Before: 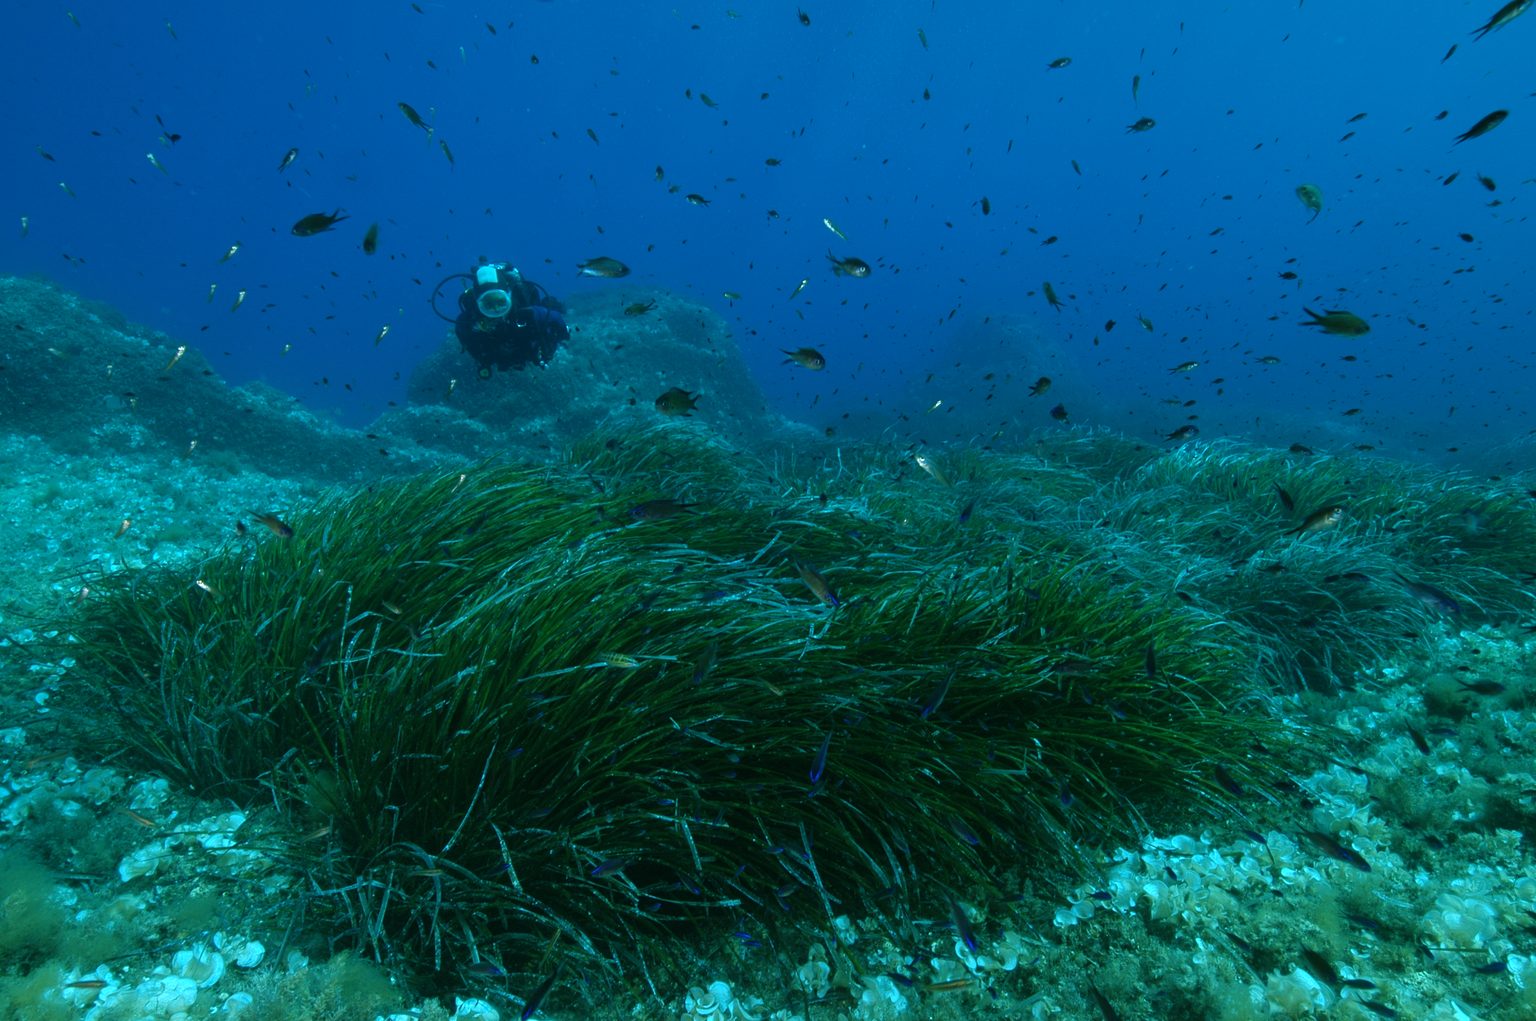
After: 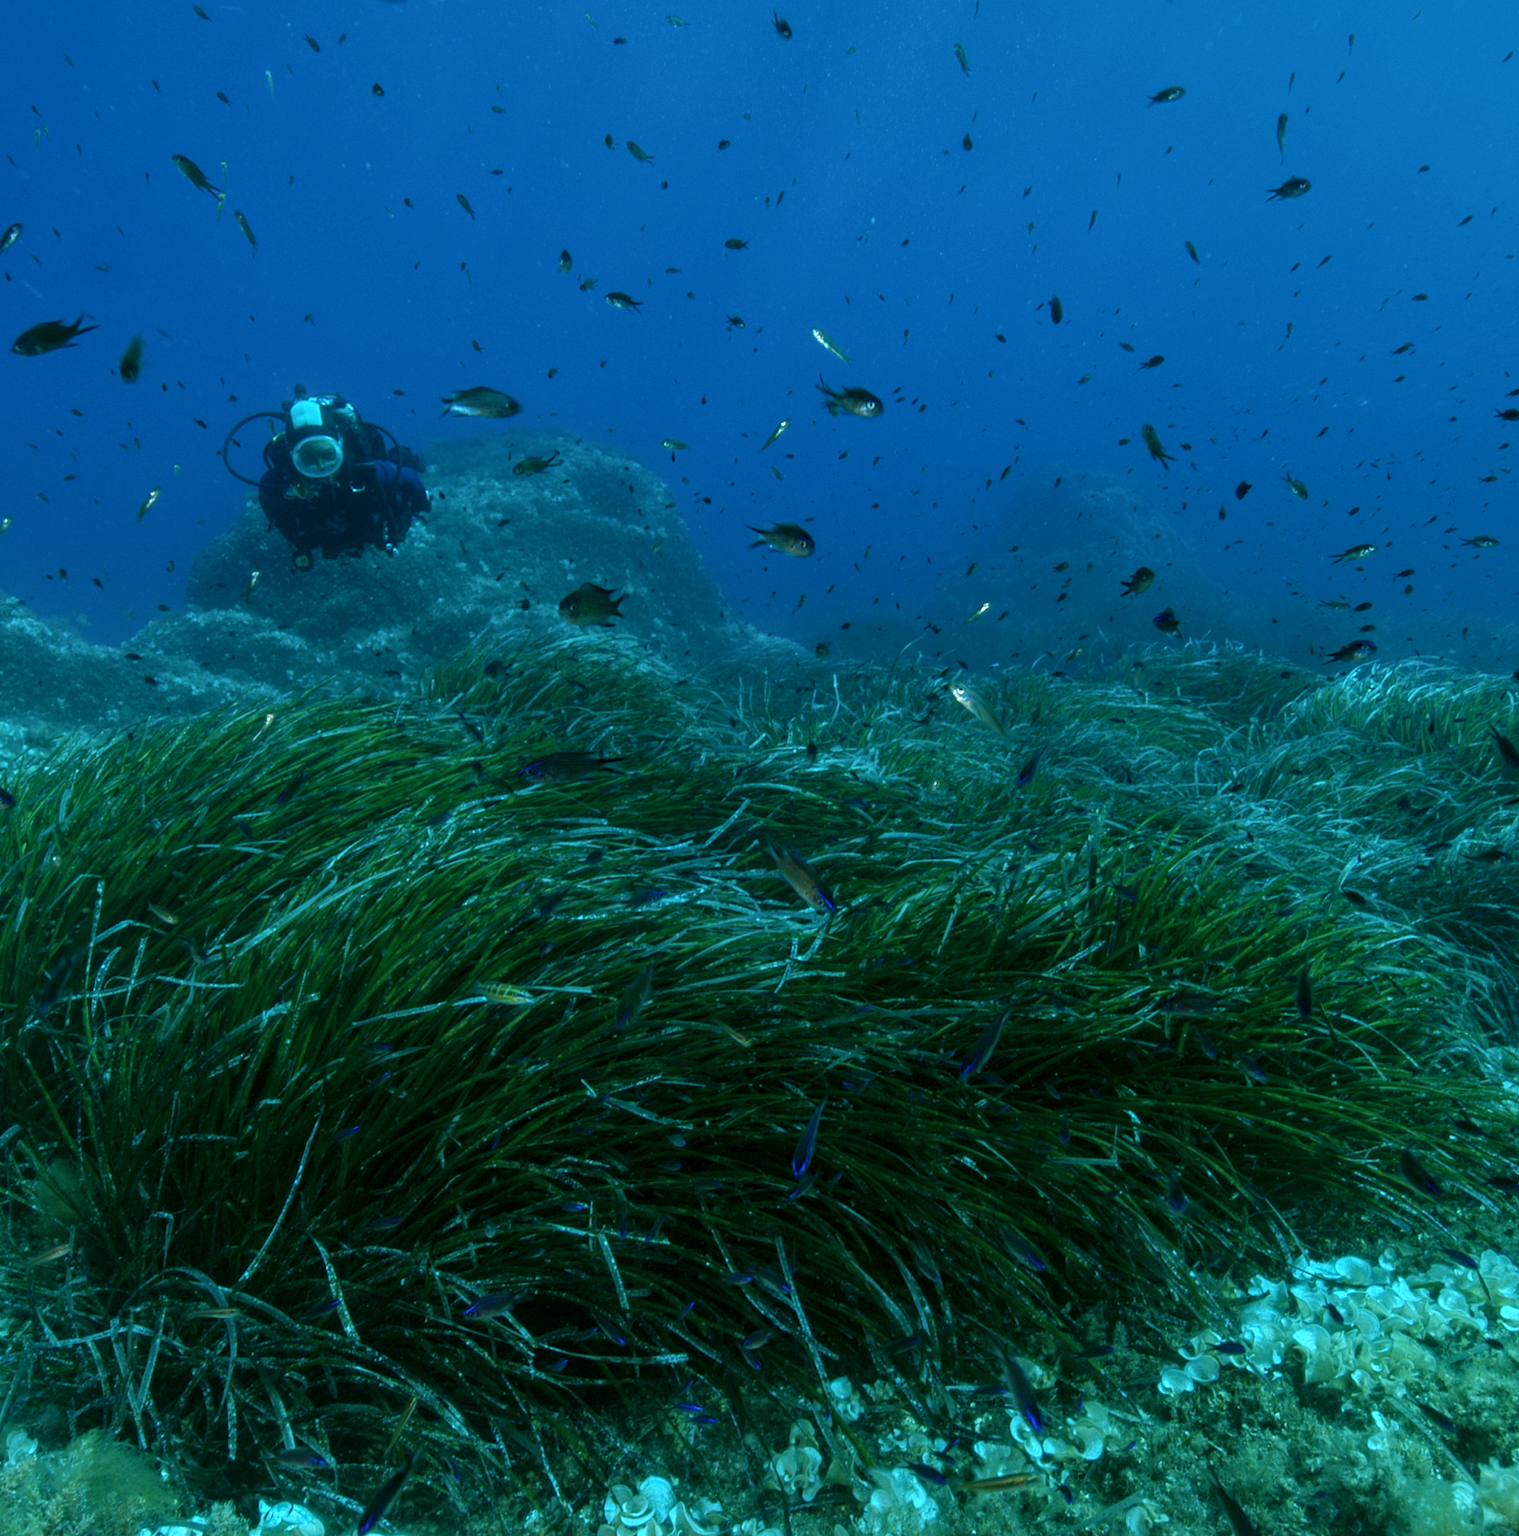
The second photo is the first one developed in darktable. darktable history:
local contrast: on, module defaults
crop and rotate: left 18.472%, right 15.74%
